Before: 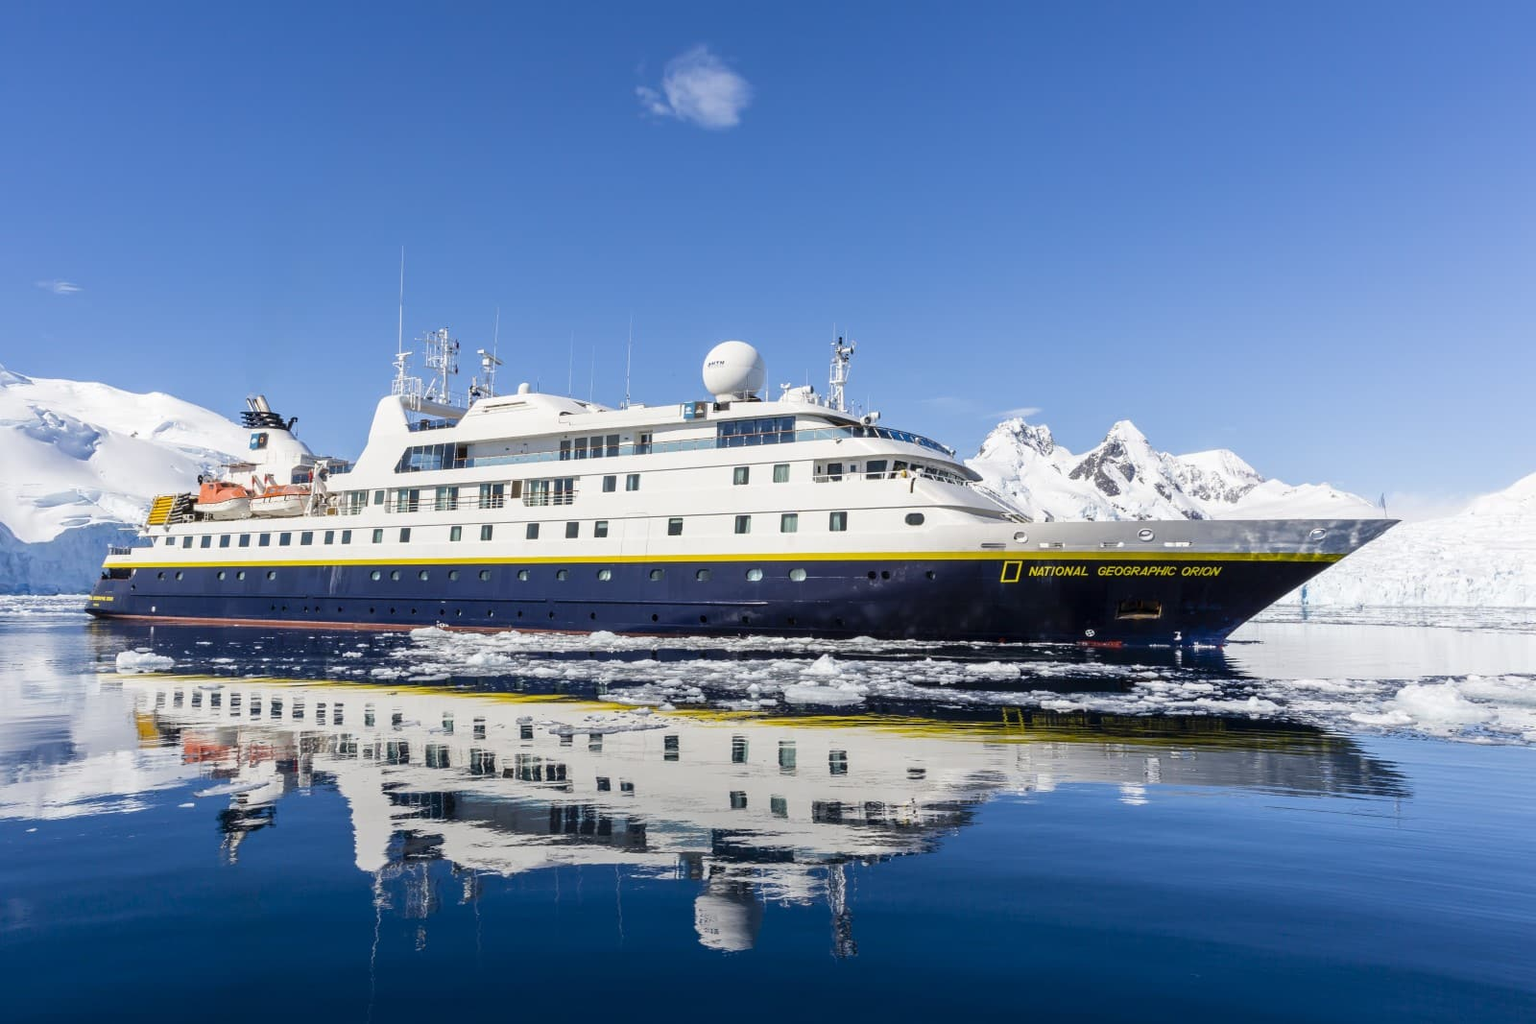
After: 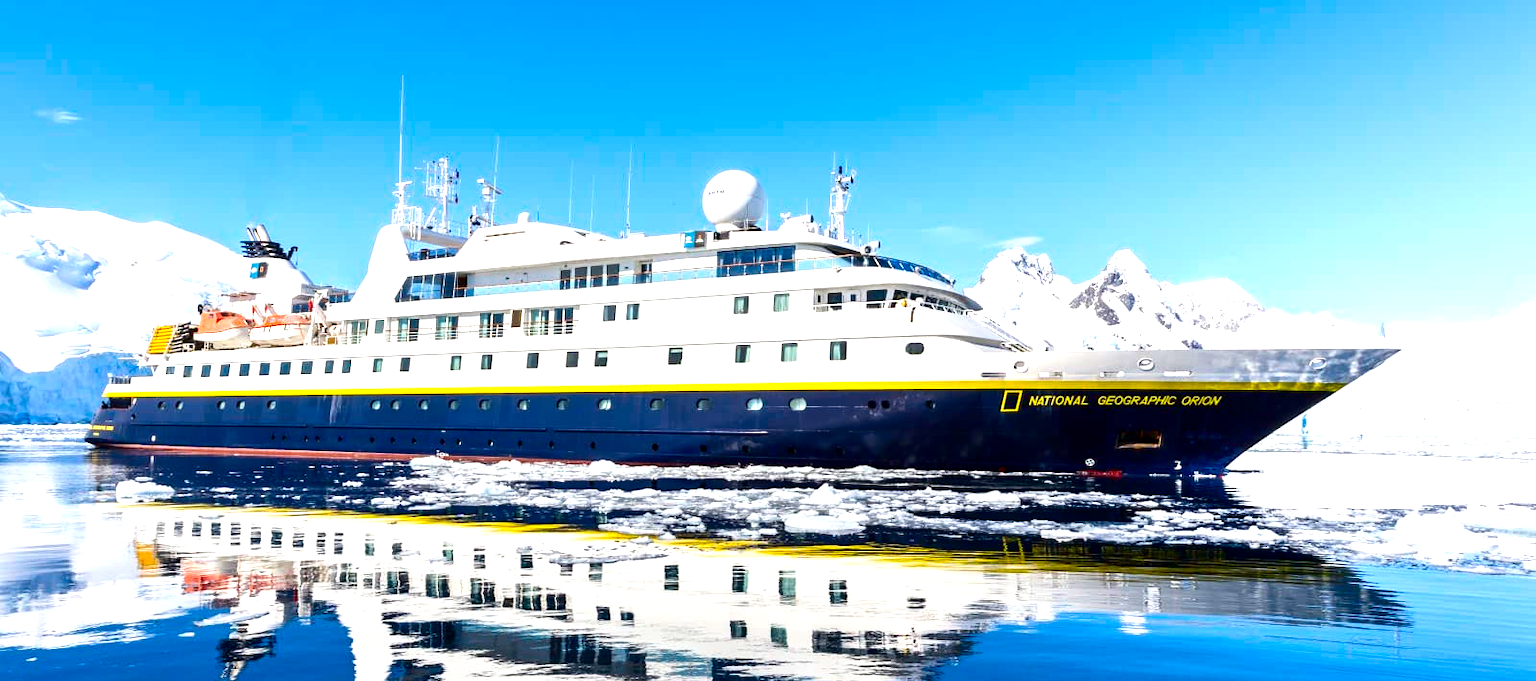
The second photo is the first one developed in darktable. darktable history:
contrast brightness saturation: contrast 0.12, brightness -0.12, saturation 0.2
exposure: black level correction 0.001, exposure 0.955 EV, compensate exposure bias true, compensate highlight preservation false
crop: top 16.727%, bottom 16.727%
